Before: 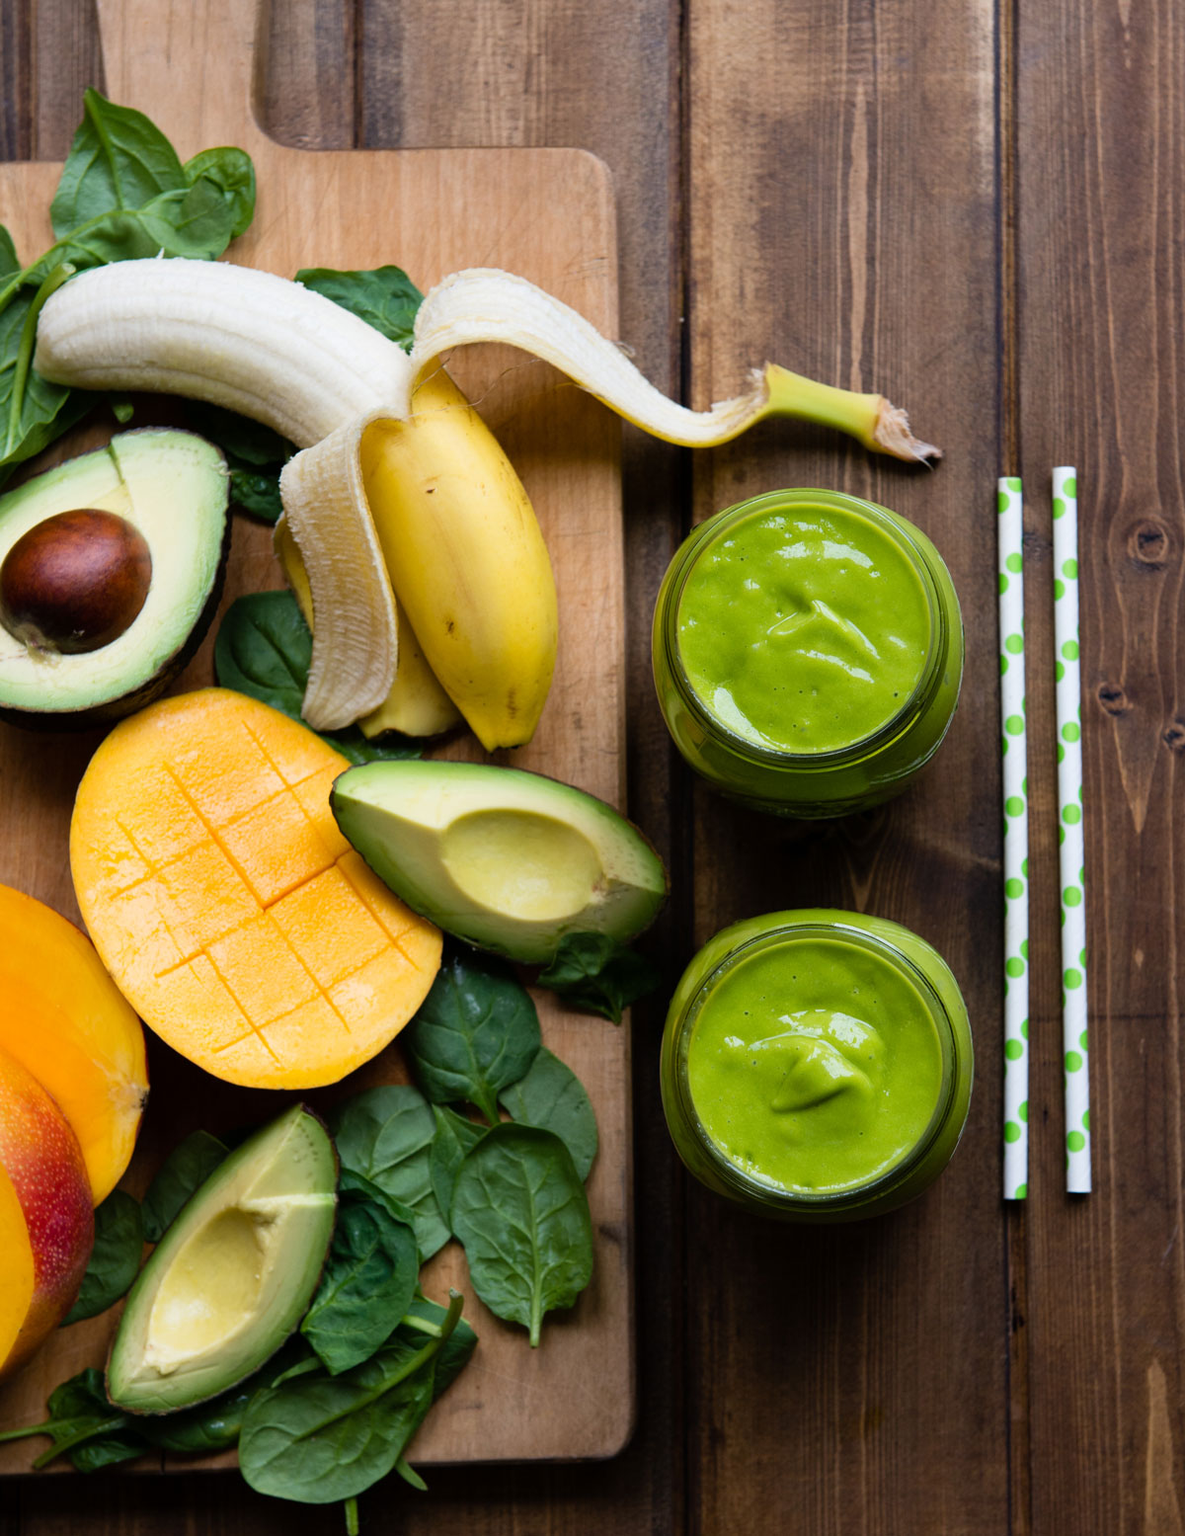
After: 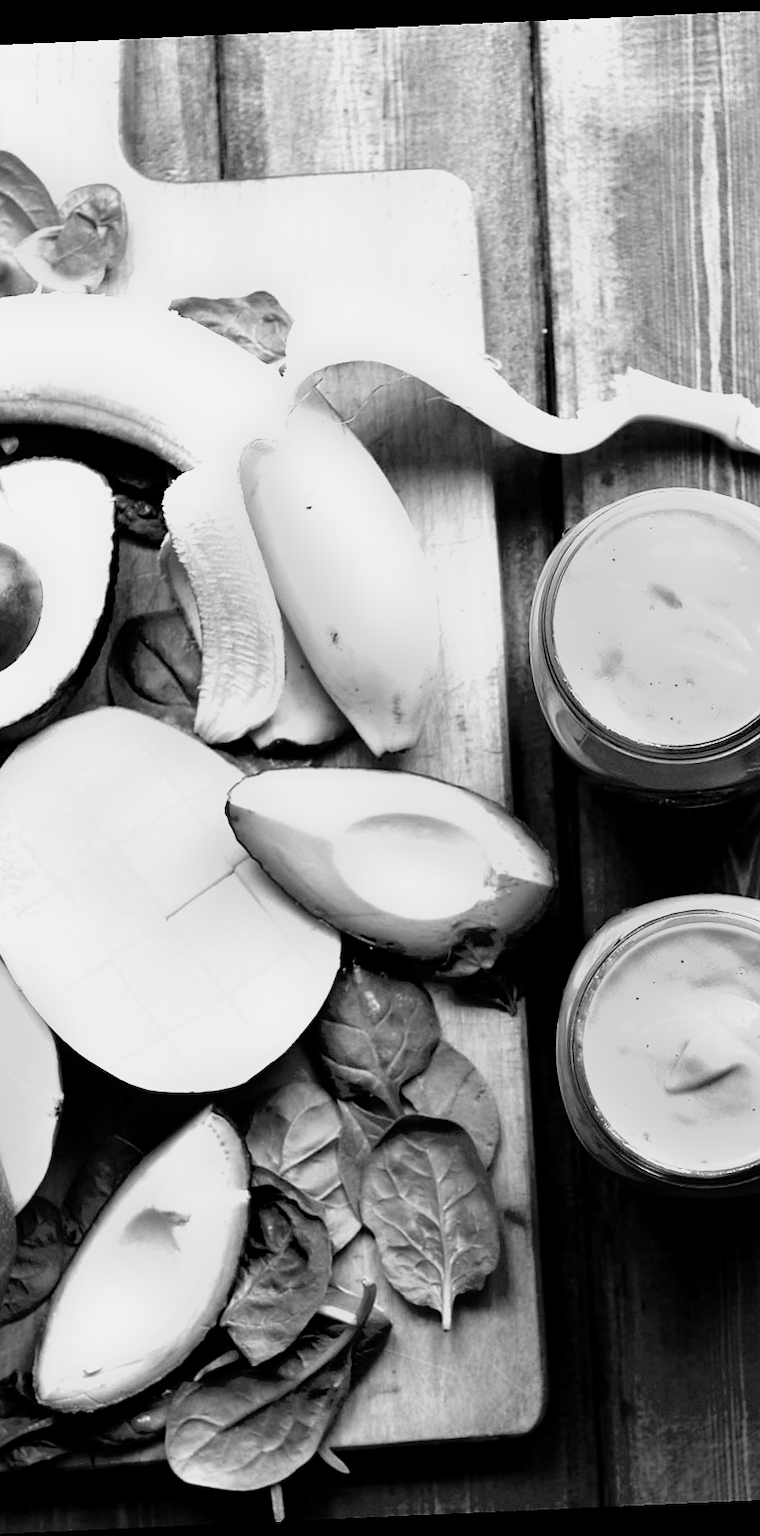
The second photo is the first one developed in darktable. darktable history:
velvia: strength 56%
sharpen: radius 1, threshold 1
rotate and perspective: rotation -2.56°, automatic cropping off
crop: left 10.644%, right 26.528%
color correction: highlights a* 9.03, highlights b* 8.71, shadows a* 40, shadows b* 40, saturation 0.8
monochrome: a 14.95, b -89.96
exposure: black level correction 0.016, exposure 1.774 EV, compensate highlight preservation false
